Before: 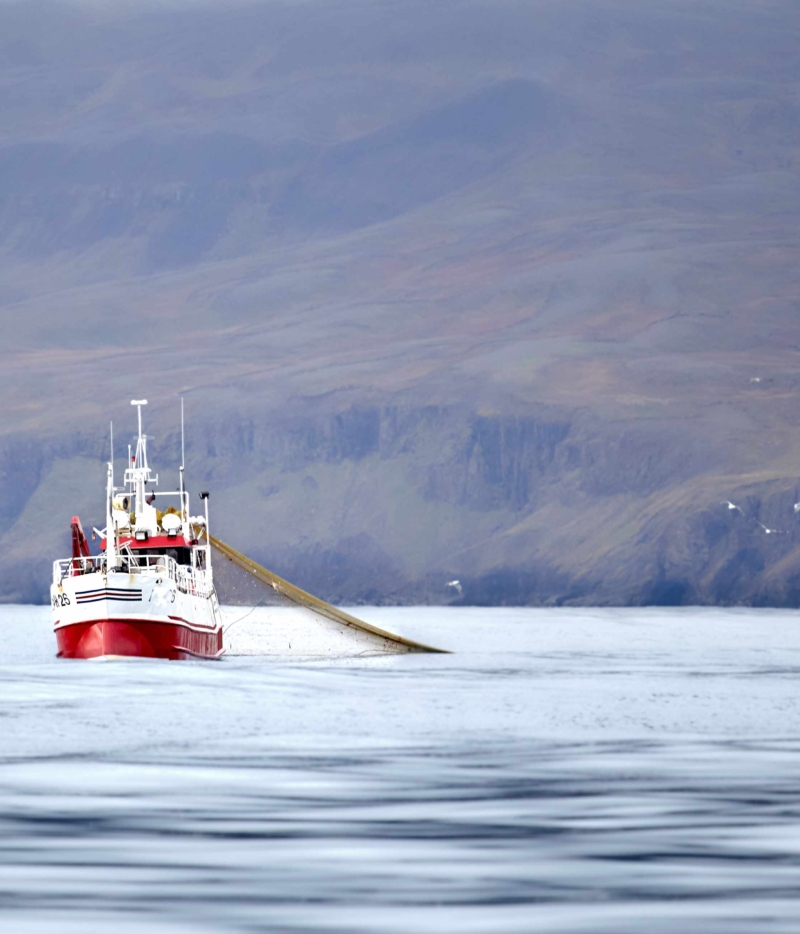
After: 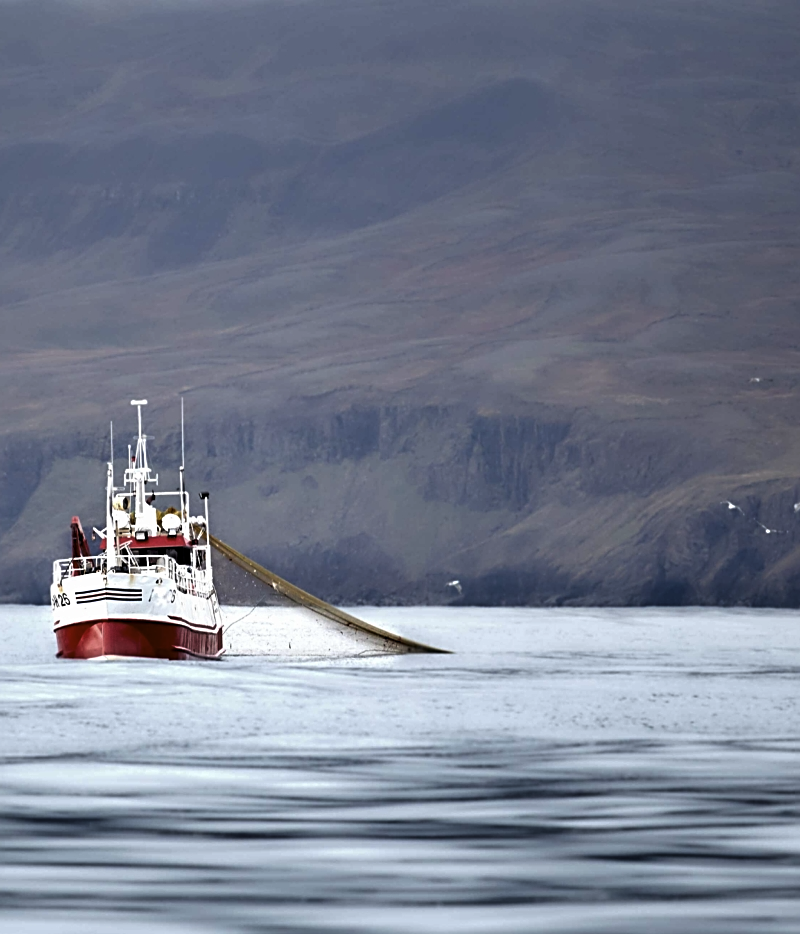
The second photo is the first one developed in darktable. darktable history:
sharpen: on, module defaults
levels: mode automatic, gray 59.36%
